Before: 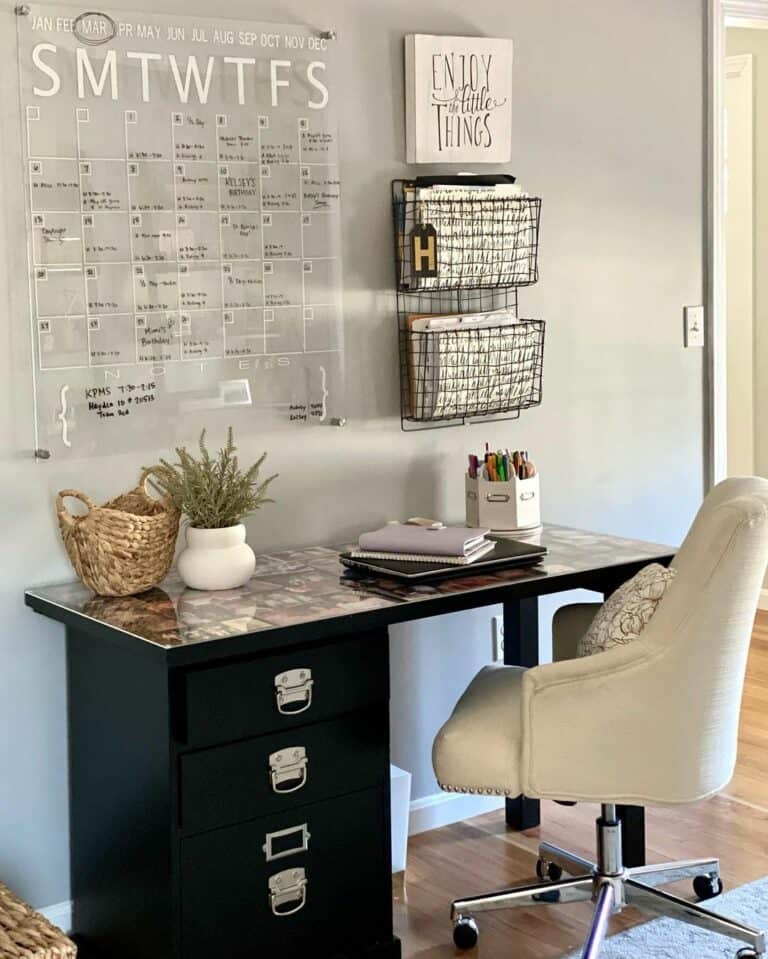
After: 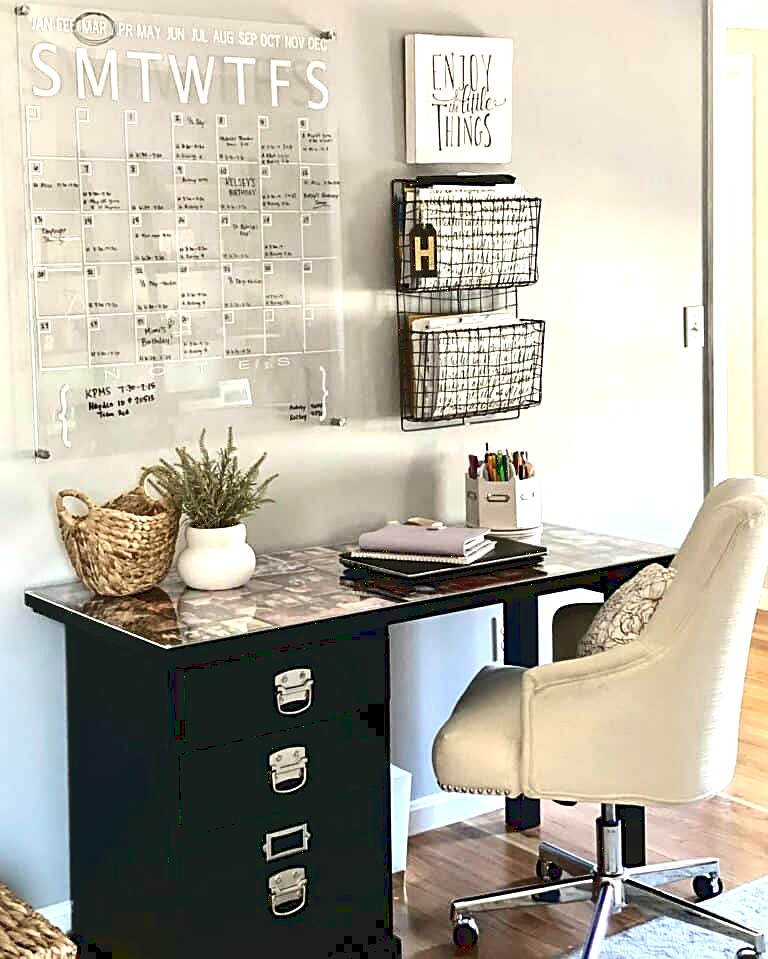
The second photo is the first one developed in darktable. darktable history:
tone equalizer: -8 EV -0.75 EV, -7 EV -0.7 EV, -6 EV -0.6 EV, -5 EV -0.4 EV, -3 EV 0.4 EV, -2 EV 0.6 EV, -1 EV 0.7 EV, +0 EV 0.75 EV, edges refinement/feathering 500, mask exposure compensation -1.57 EV, preserve details no
sharpen: on, module defaults
tone curve: curves: ch0 [(0.122, 0.111) (1, 1)]
